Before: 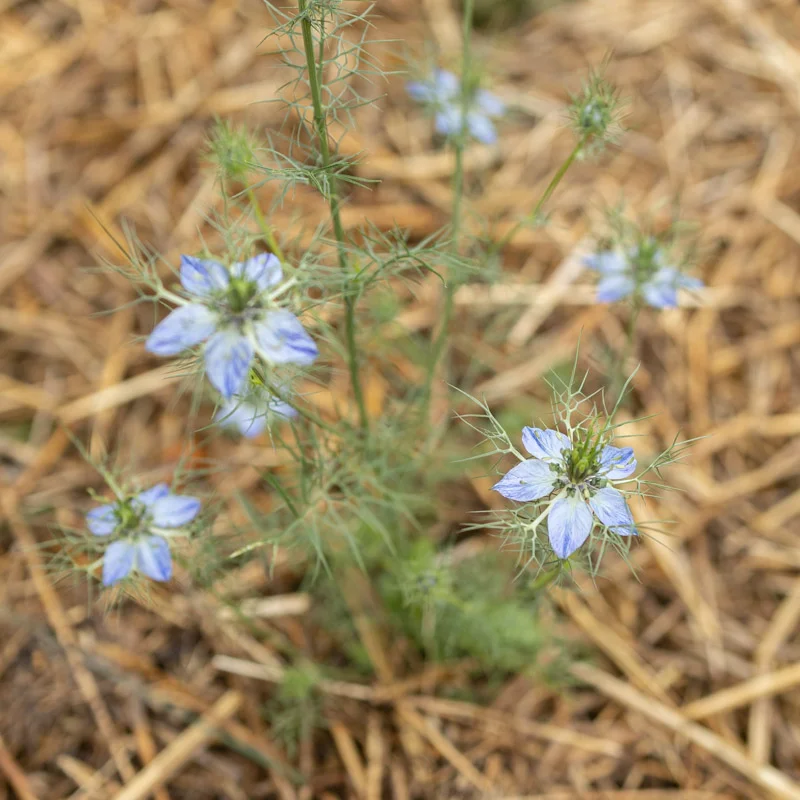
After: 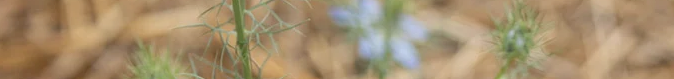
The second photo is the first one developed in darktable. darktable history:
contrast brightness saturation: contrast -0.1, saturation -0.1
white balance: red 1.004, blue 1.024
crop and rotate: left 9.644%, top 9.491%, right 6.021%, bottom 80.509%
